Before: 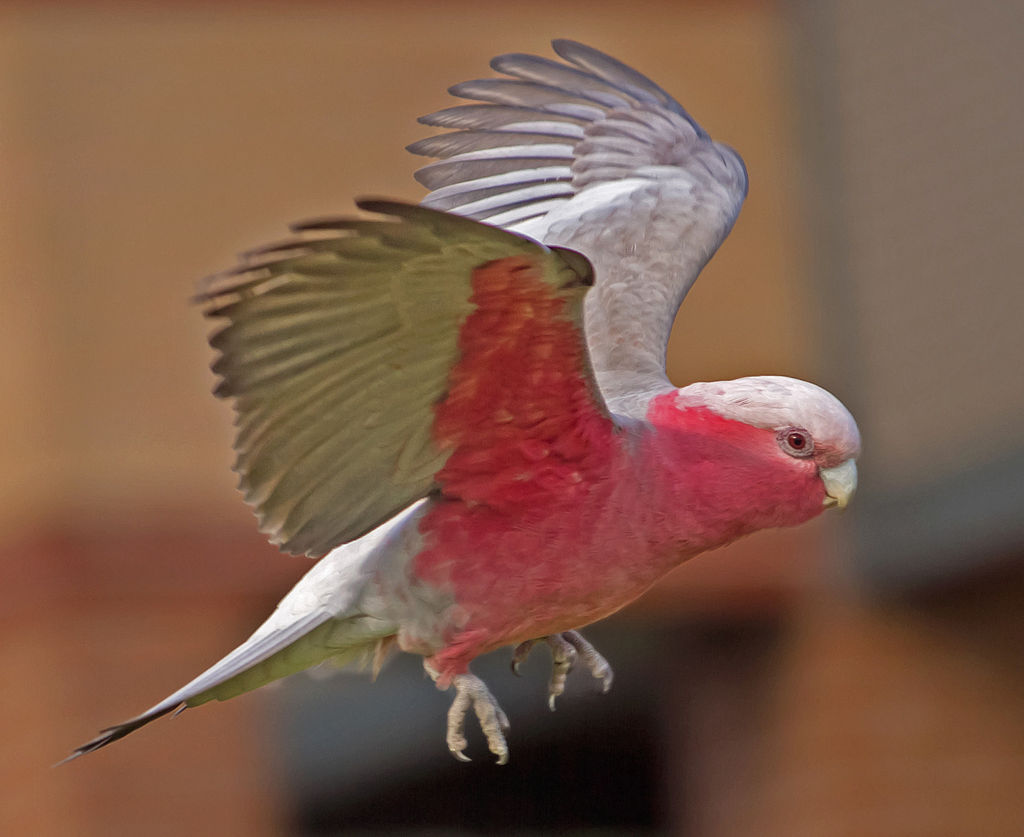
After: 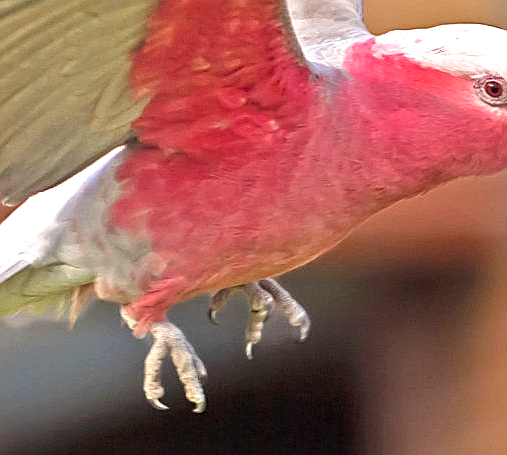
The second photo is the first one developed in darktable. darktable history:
crop: left 29.651%, top 42.082%, right 20.821%, bottom 3.485%
sharpen: on, module defaults
exposure: black level correction 0, exposure 1.106 EV, compensate highlight preservation false
